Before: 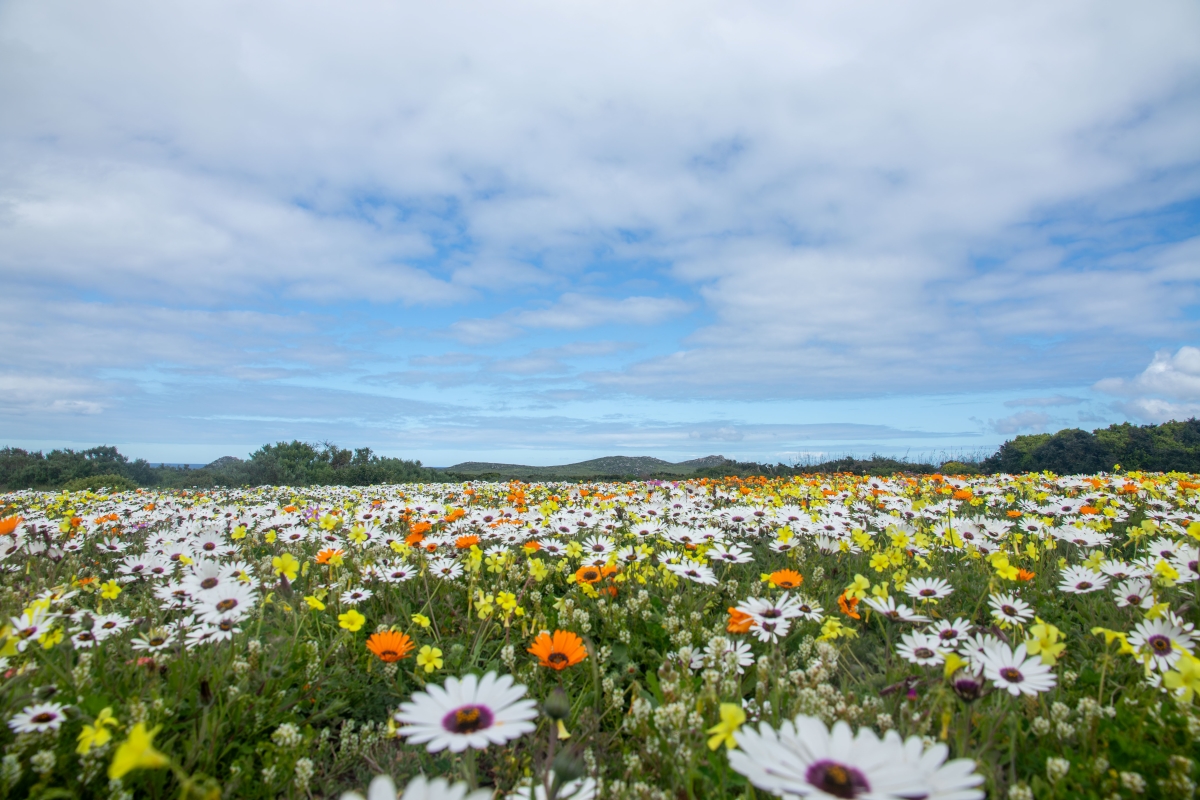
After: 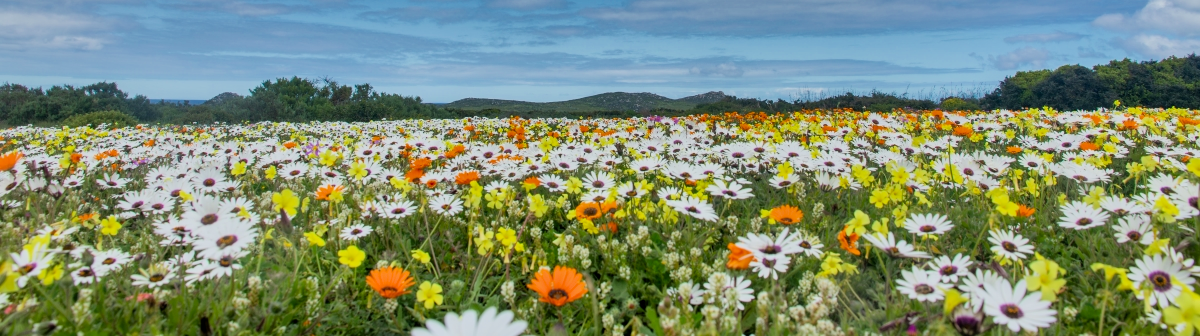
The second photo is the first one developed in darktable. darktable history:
shadows and highlights: shadows 20.91, highlights -82.73, soften with gaussian
exposure: black level correction 0.001, exposure 0.675 EV, compensate highlight preservation false
filmic rgb: black relative exposure -7.65 EV, white relative exposure 4.56 EV, hardness 3.61, color science v6 (2022)
crop: top 45.551%, bottom 12.262%
